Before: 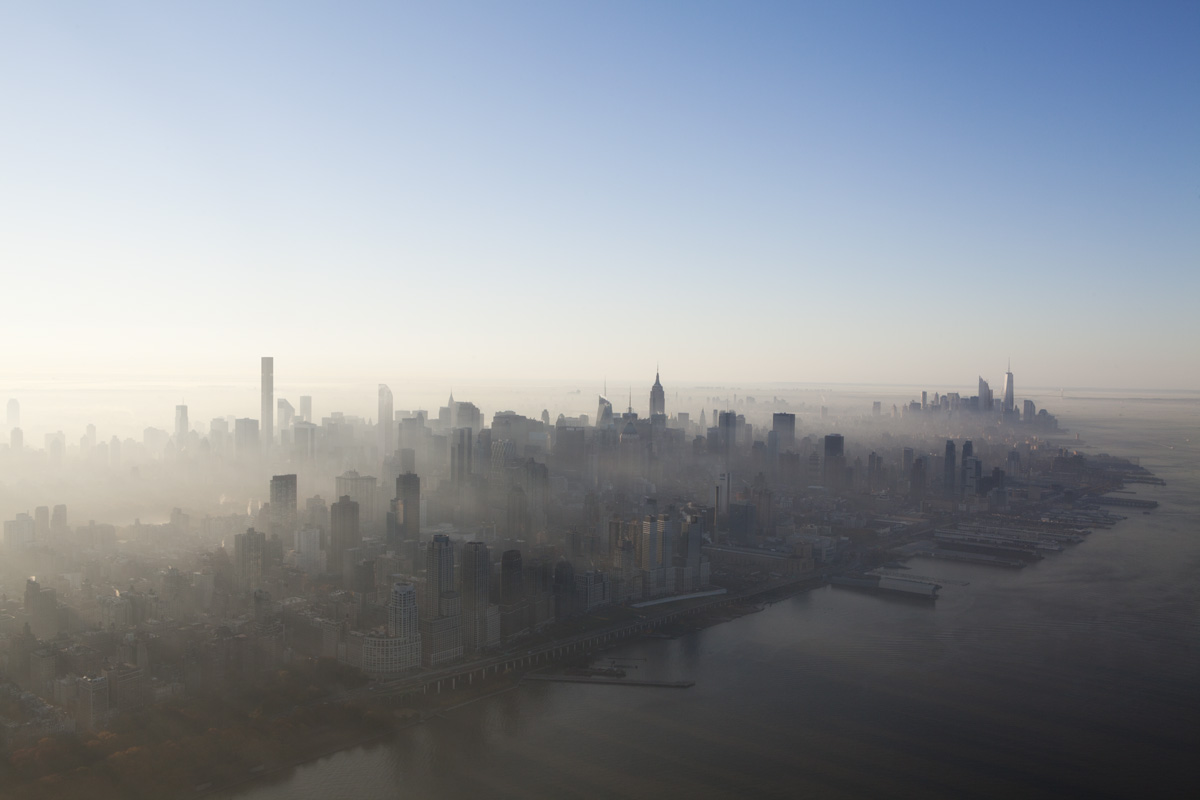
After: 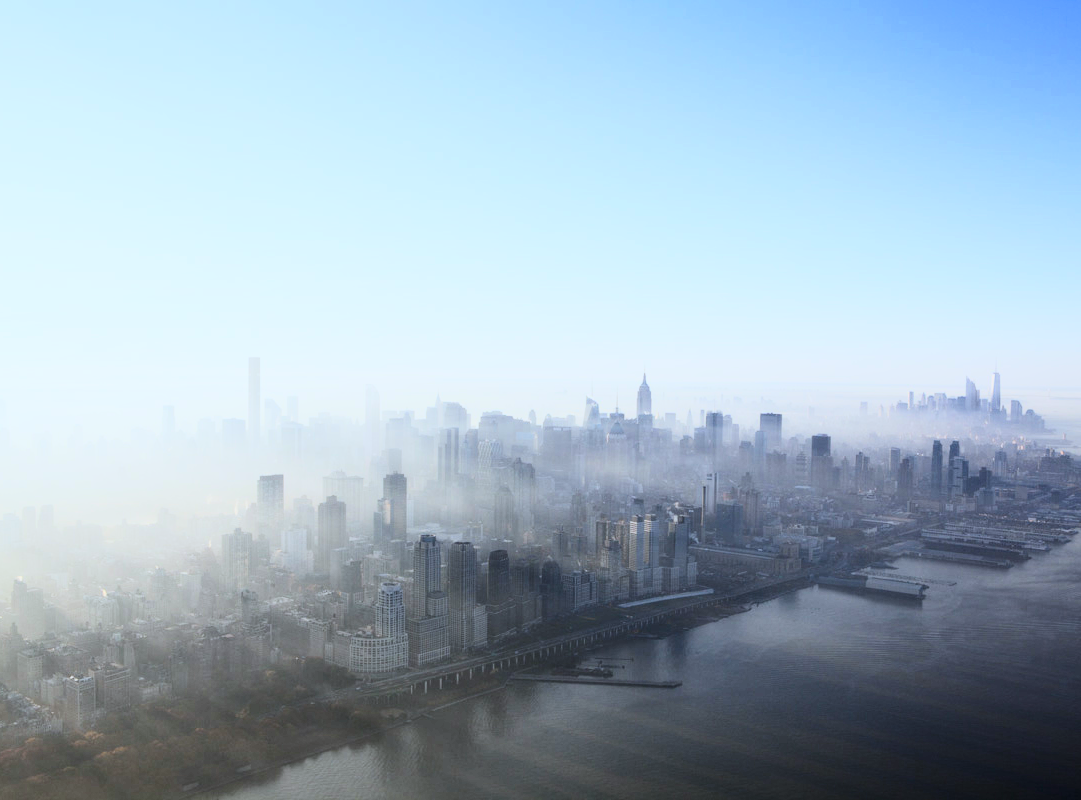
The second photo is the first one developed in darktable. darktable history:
crop and rotate: left 1.088%, right 8.807%
tone equalizer: on, module defaults
white balance: red 0.924, blue 1.095
filmic rgb: black relative exposure -6.15 EV, white relative exposure 6.96 EV, hardness 2.23, color science v6 (2022)
exposure: exposure 1.25 EV, compensate exposure bias true, compensate highlight preservation false
contrast brightness saturation: contrast 0.4, brightness 0.05, saturation 0.25
local contrast: detail 110%
